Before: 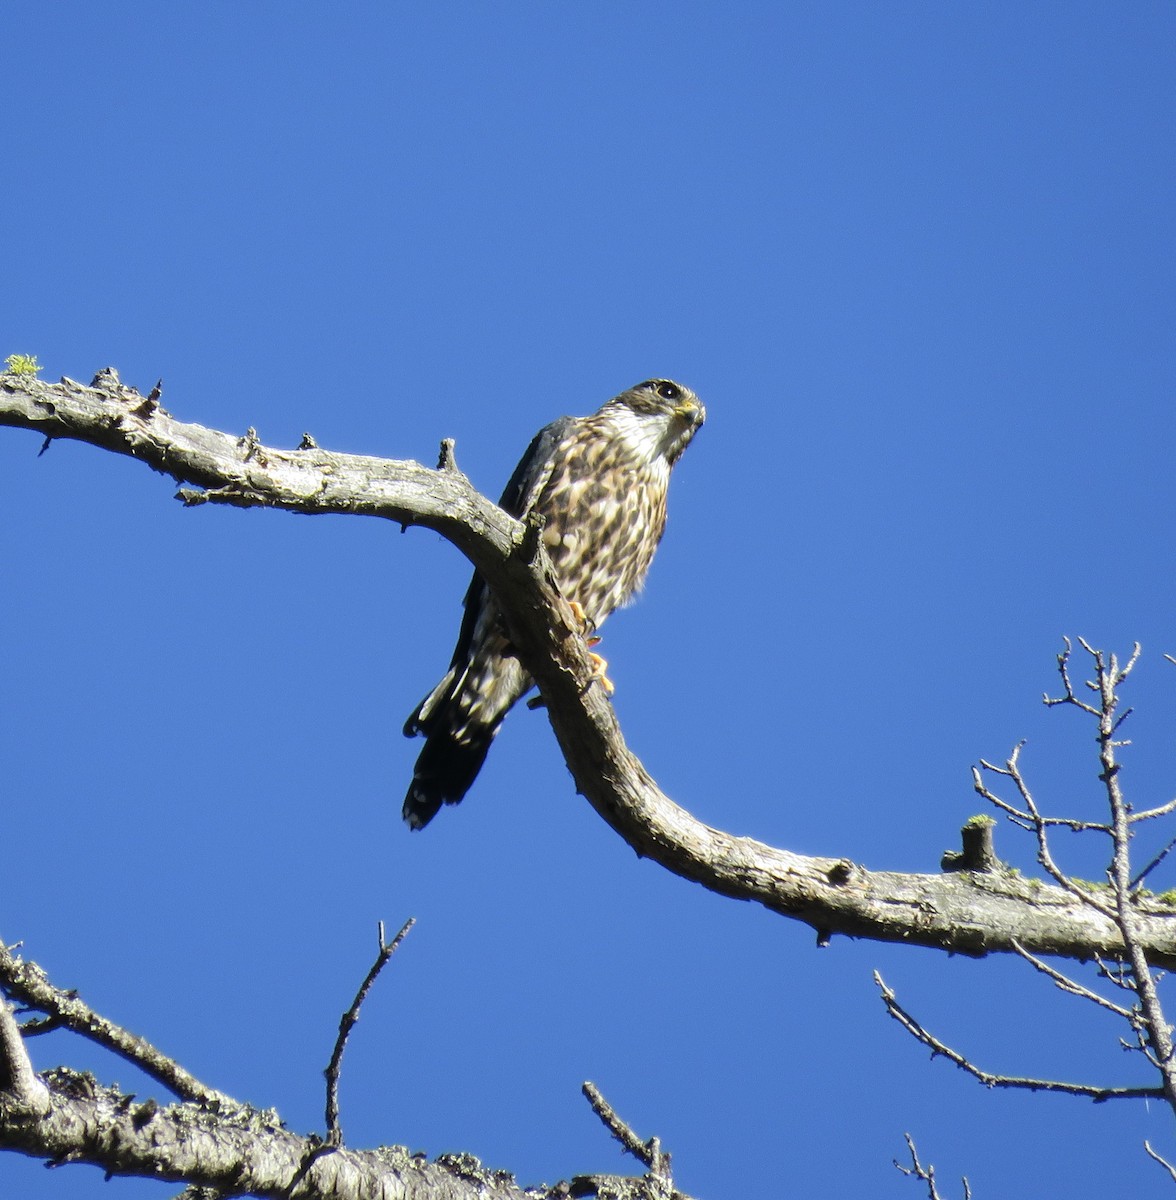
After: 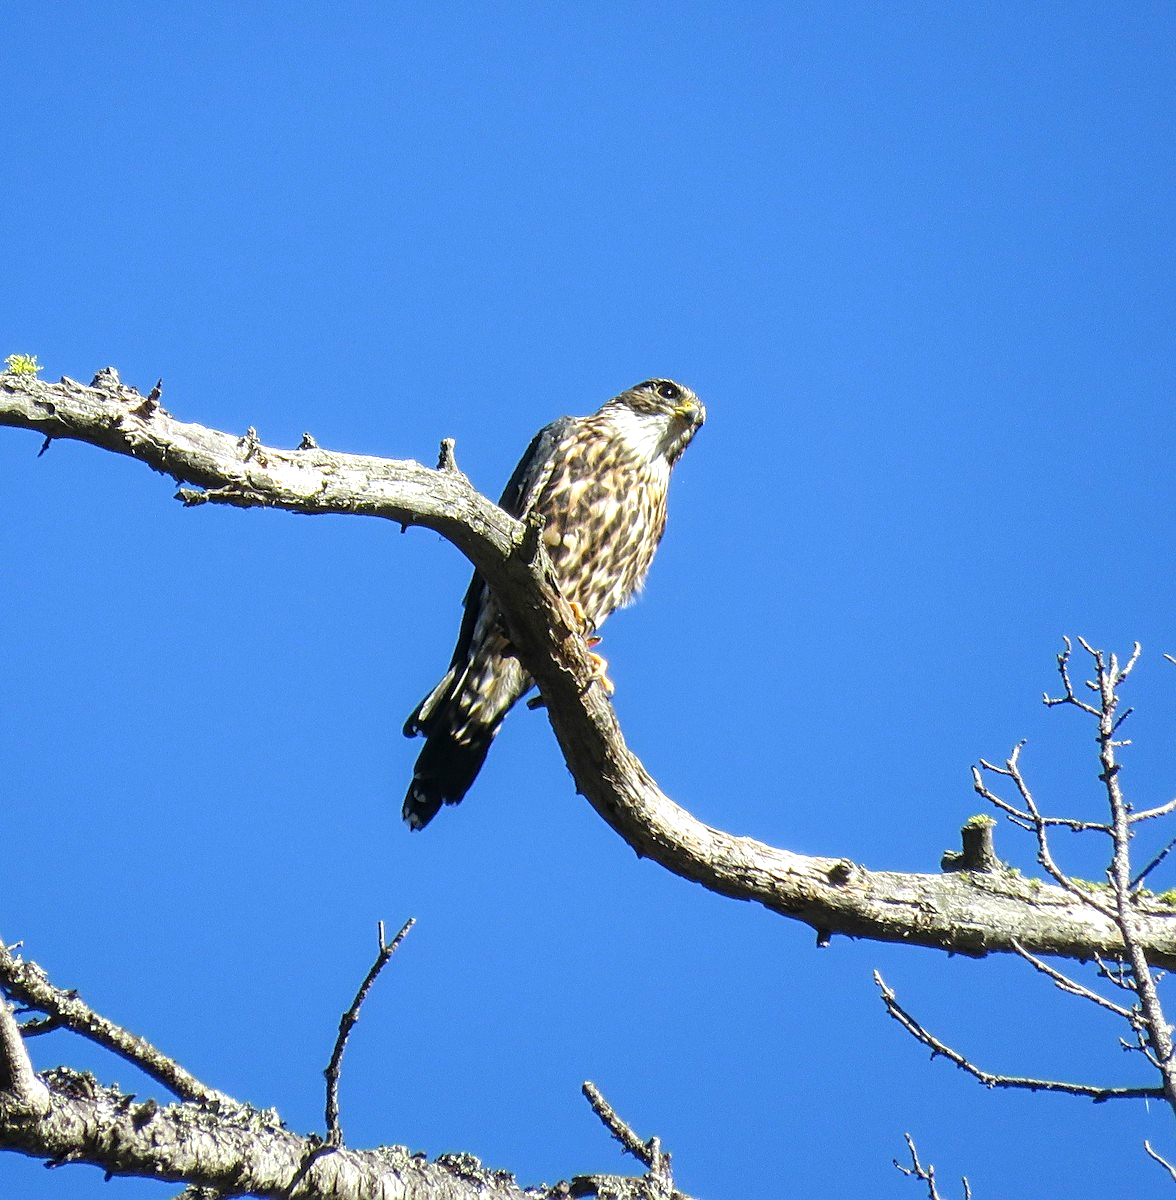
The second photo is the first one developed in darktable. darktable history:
sharpen: on, module defaults
local contrast: on, module defaults
contrast equalizer: octaves 7, y [[0.5, 0.5, 0.472, 0.5, 0.5, 0.5], [0.5 ×6], [0.5 ×6], [0 ×6], [0 ×6]], mix 0.599
exposure: exposure 0.379 EV, compensate highlight preservation false
